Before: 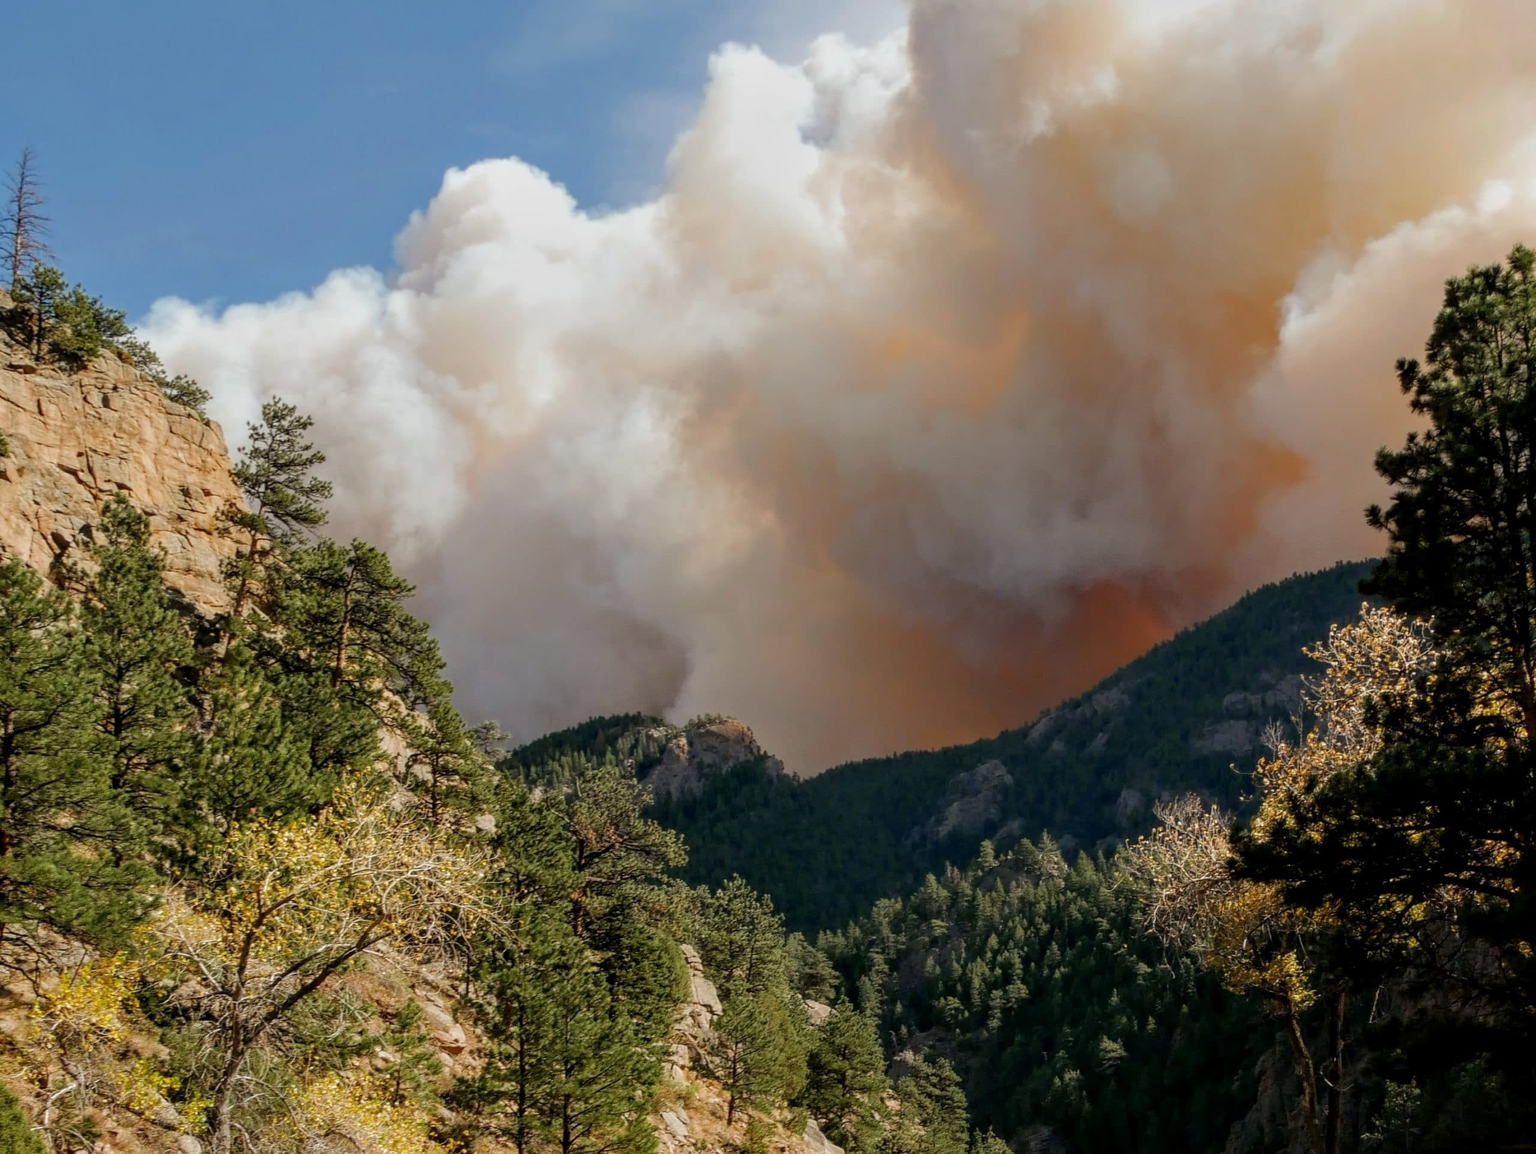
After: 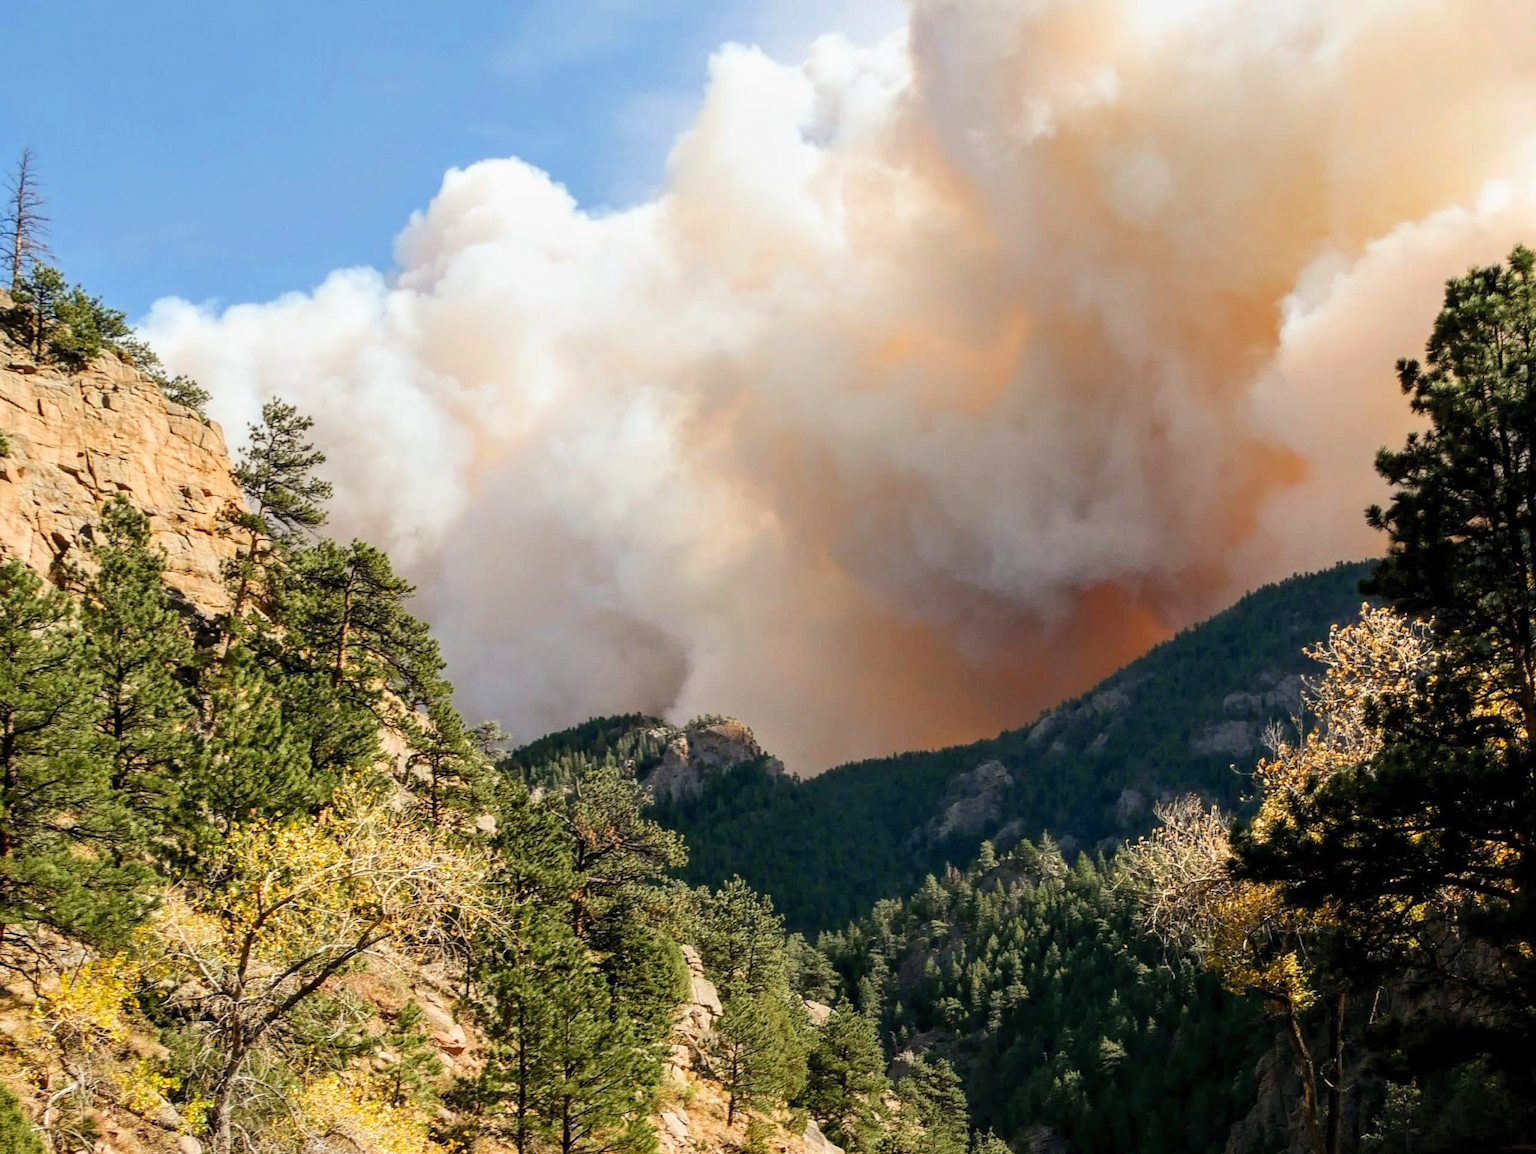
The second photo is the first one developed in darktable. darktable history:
contrast brightness saturation: contrast 0.2, brightness 0.15, saturation 0.14
exposure: exposure 0.2 EV, compensate highlight preservation false
